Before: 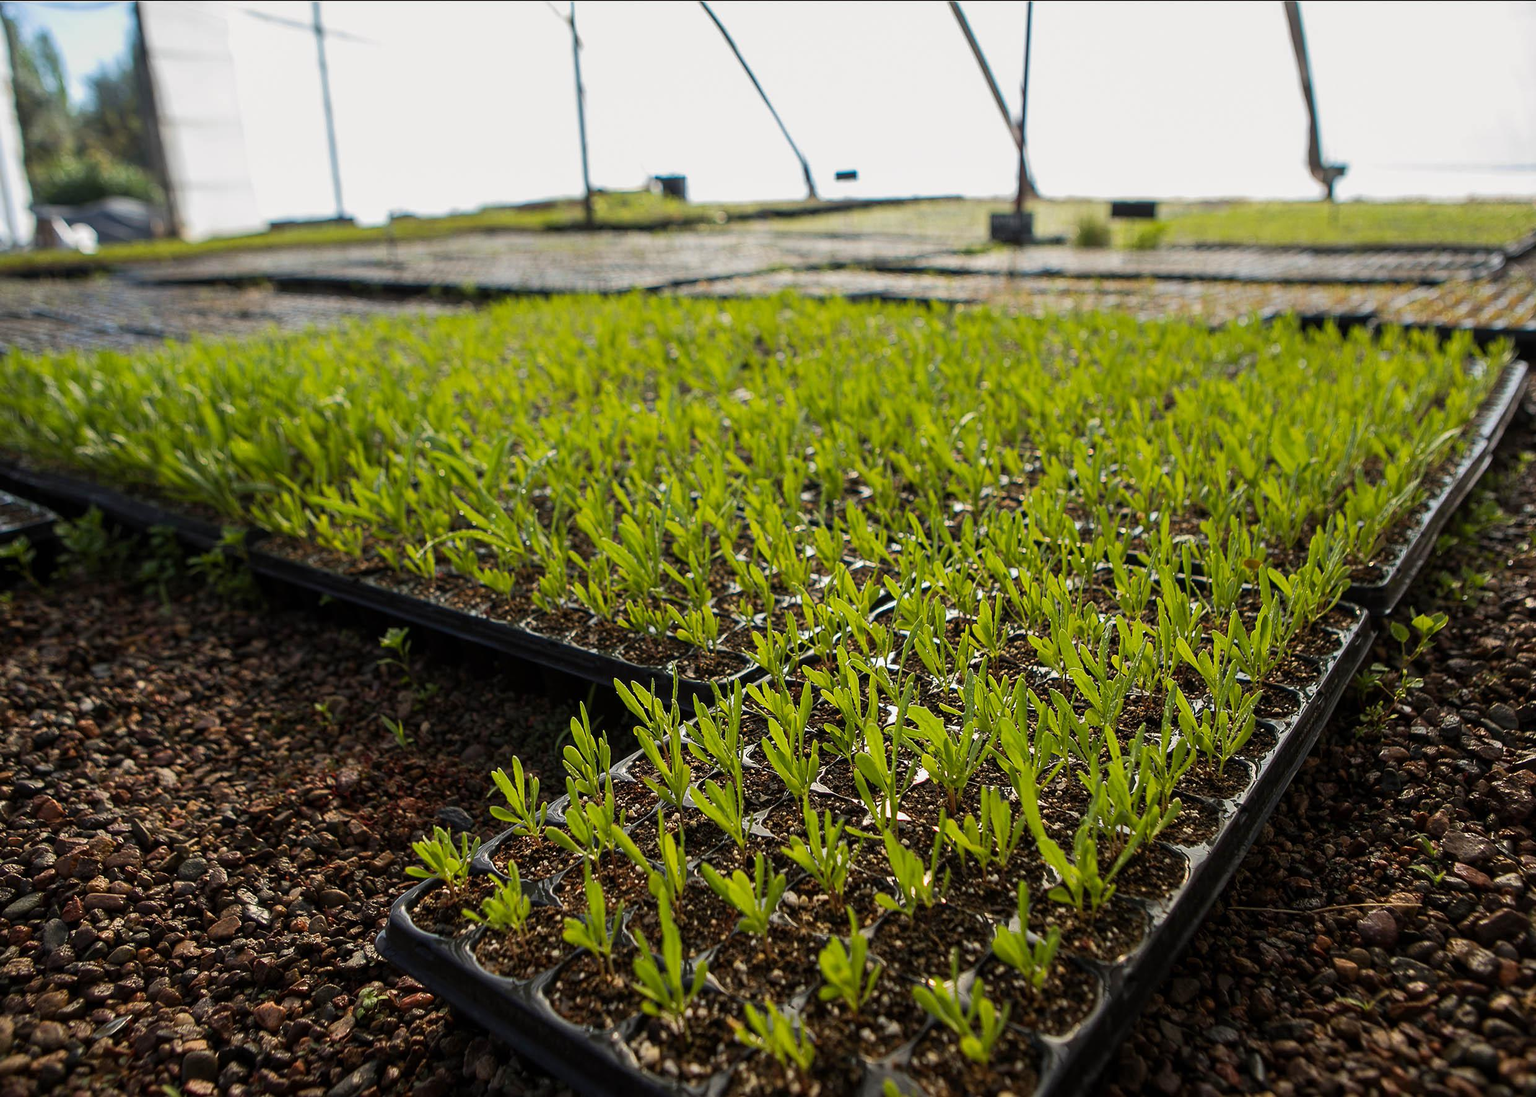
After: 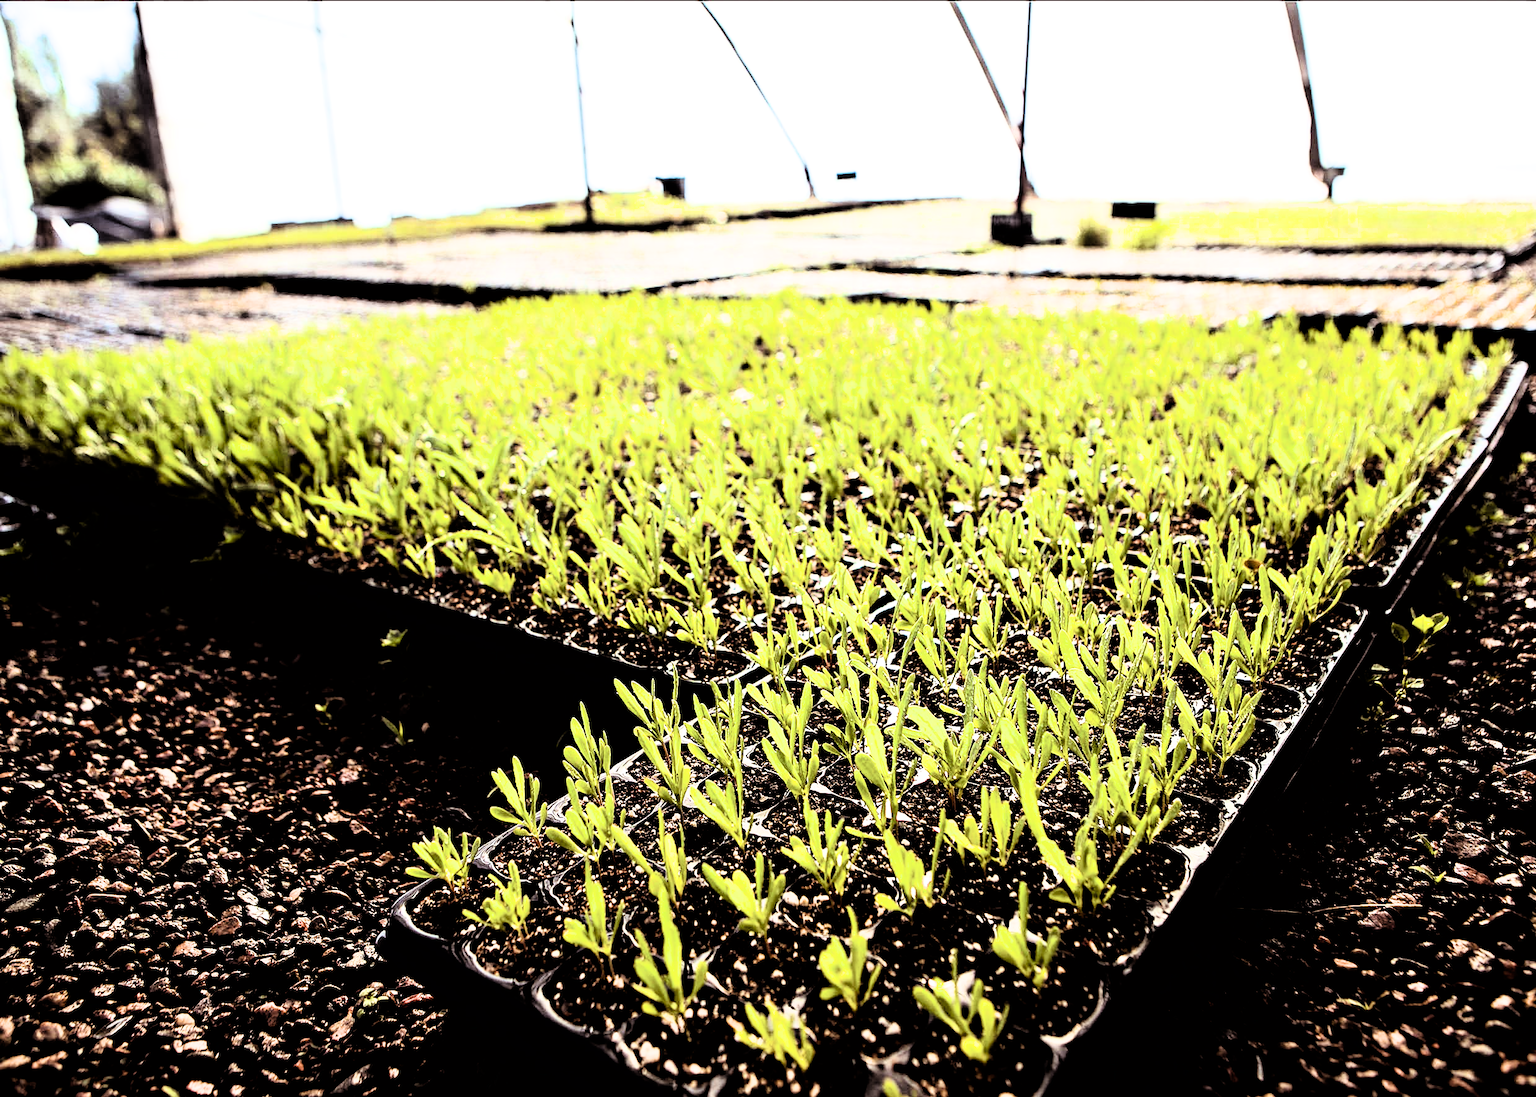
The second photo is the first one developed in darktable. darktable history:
filmic rgb: black relative exposure -3.75 EV, white relative exposure 2.4 EV, dynamic range scaling -50%, hardness 3.42, latitude 30%, contrast 1.8
rgb levels: mode RGB, independent channels, levels [[0, 0.474, 1], [0, 0.5, 1], [0, 0.5, 1]]
rgb curve: curves: ch0 [(0, 0) (0.21, 0.15) (0.24, 0.21) (0.5, 0.75) (0.75, 0.96) (0.89, 0.99) (1, 1)]; ch1 [(0, 0.02) (0.21, 0.13) (0.25, 0.2) (0.5, 0.67) (0.75, 0.9) (0.89, 0.97) (1, 1)]; ch2 [(0, 0.02) (0.21, 0.13) (0.25, 0.2) (0.5, 0.67) (0.75, 0.9) (0.89, 0.97) (1, 1)], compensate middle gray true
